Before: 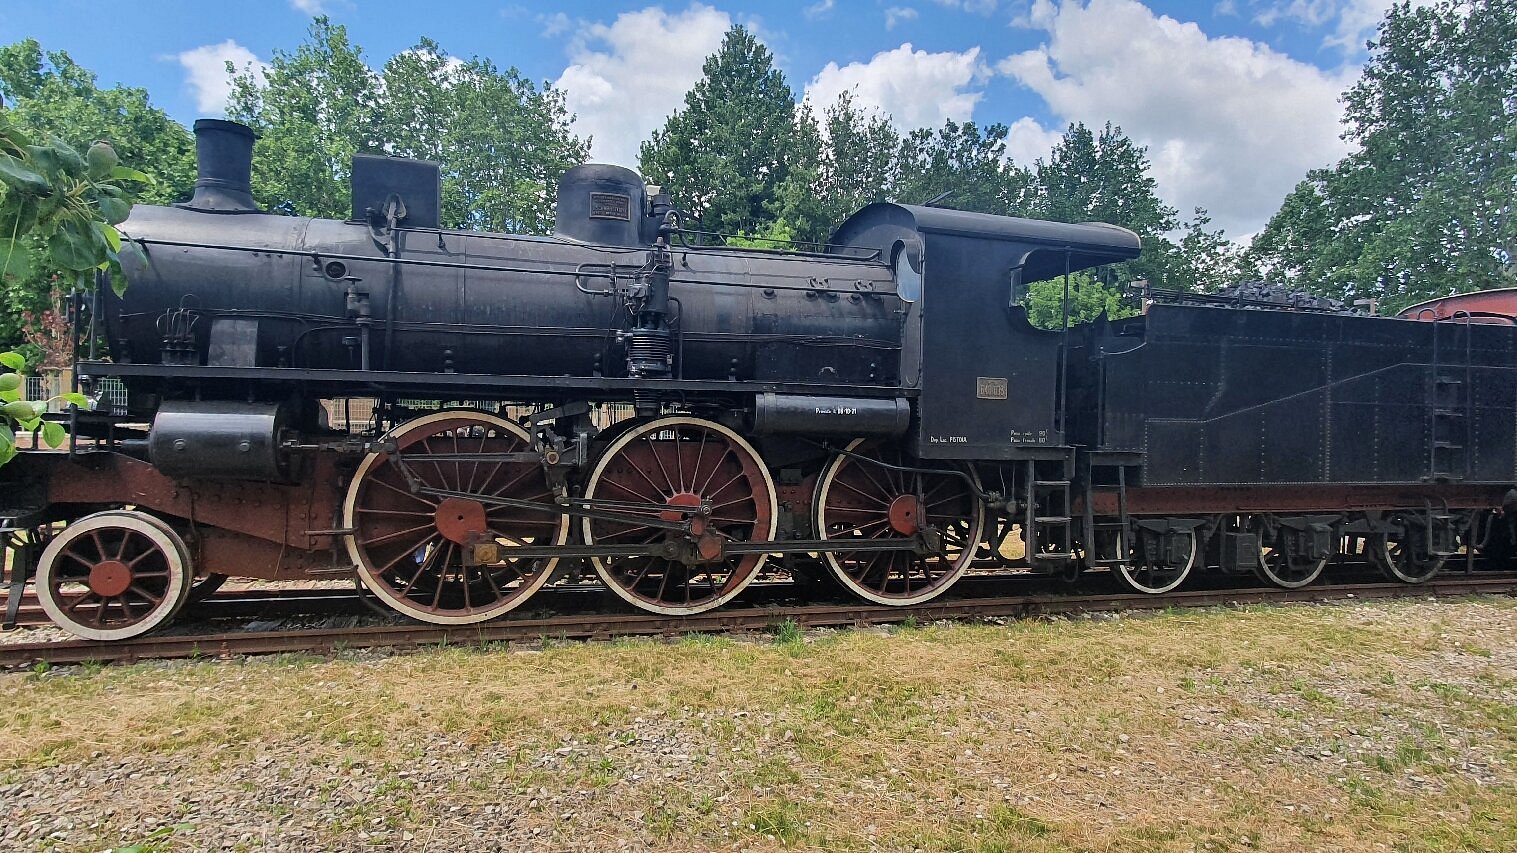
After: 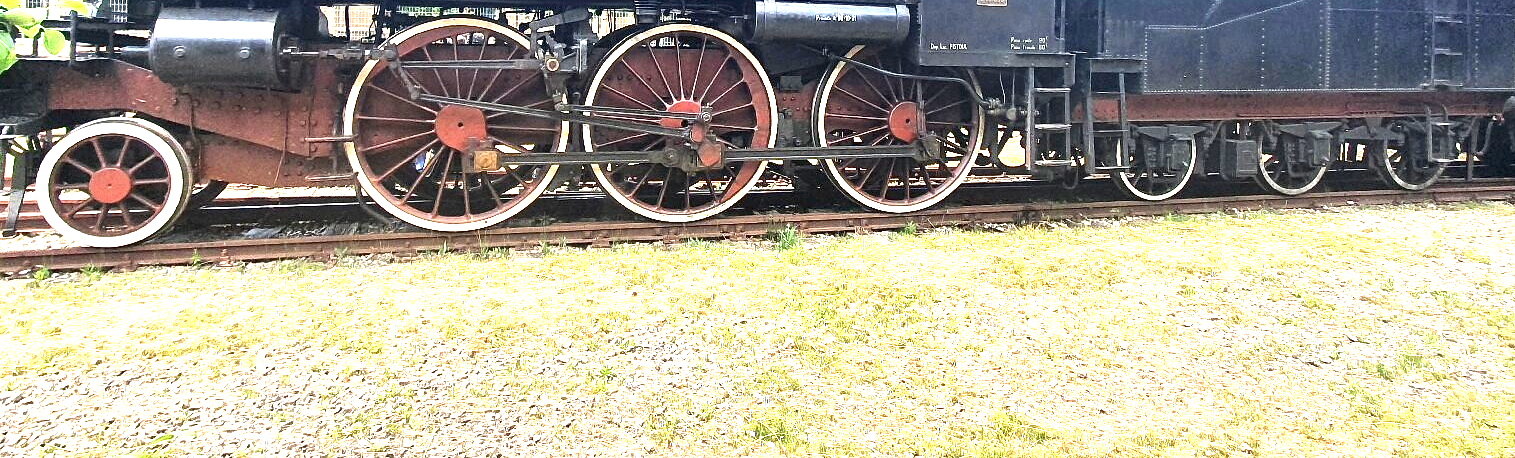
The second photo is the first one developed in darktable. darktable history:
crop and rotate: top 46.234%, right 0.107%
exposure: black level correction 0, exposure 2.122 EV, compensate highlight preservation false
